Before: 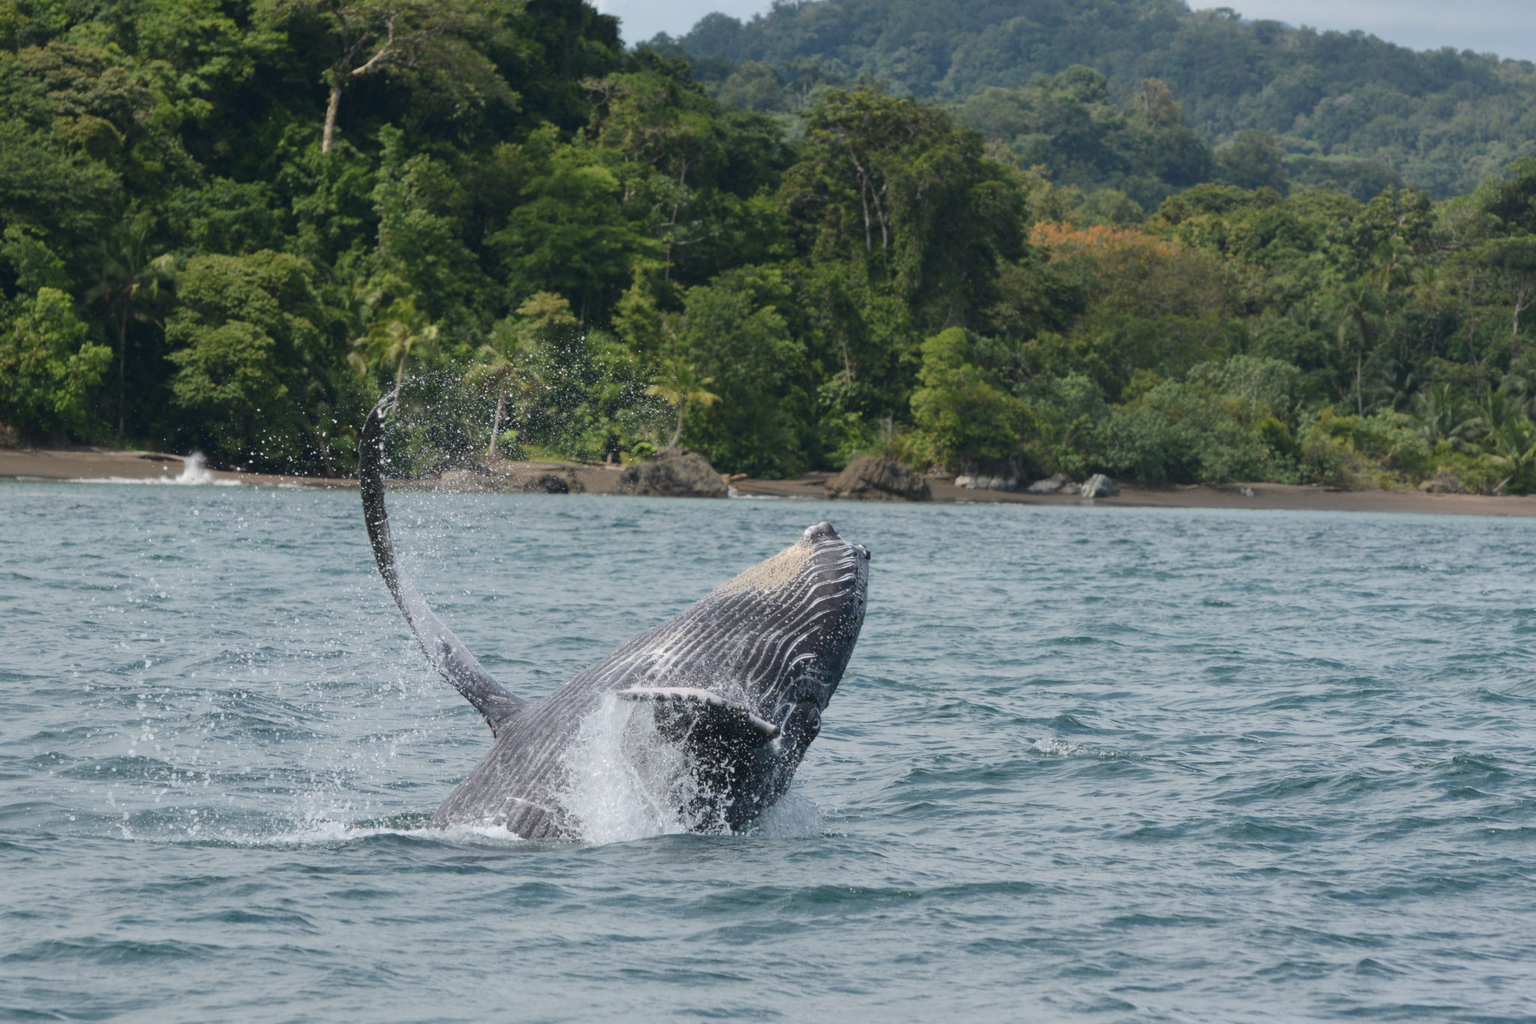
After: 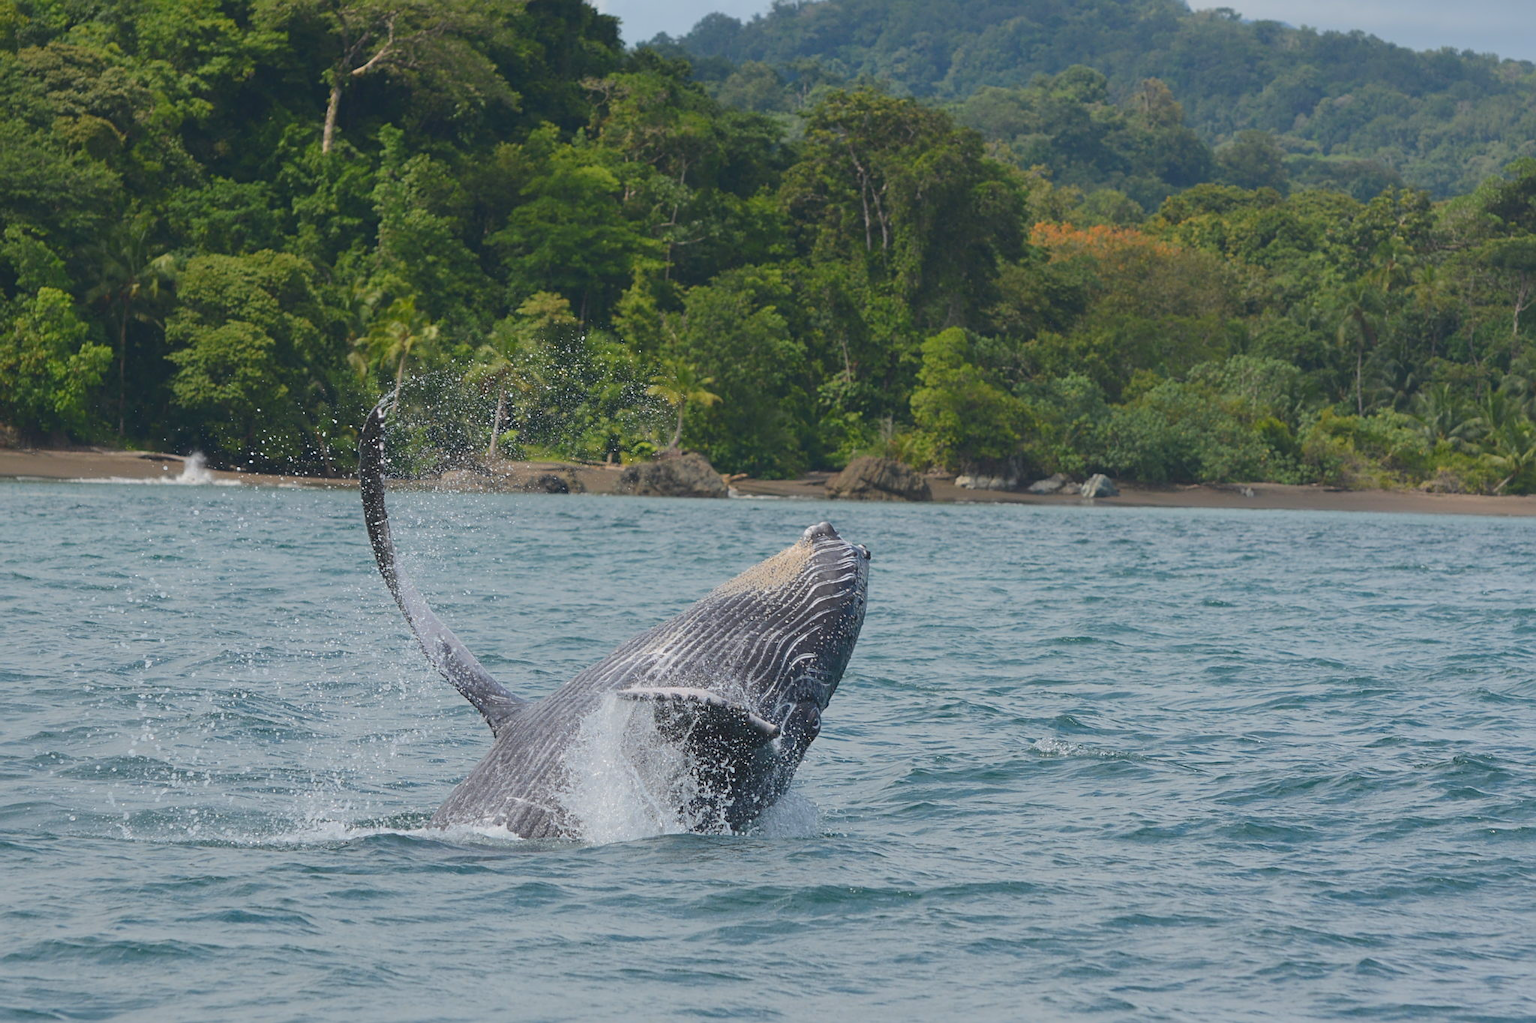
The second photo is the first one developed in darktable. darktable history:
contrast brightness saturation: contrast -0.178, saturation 0.189
sharpen: on, module defaults
